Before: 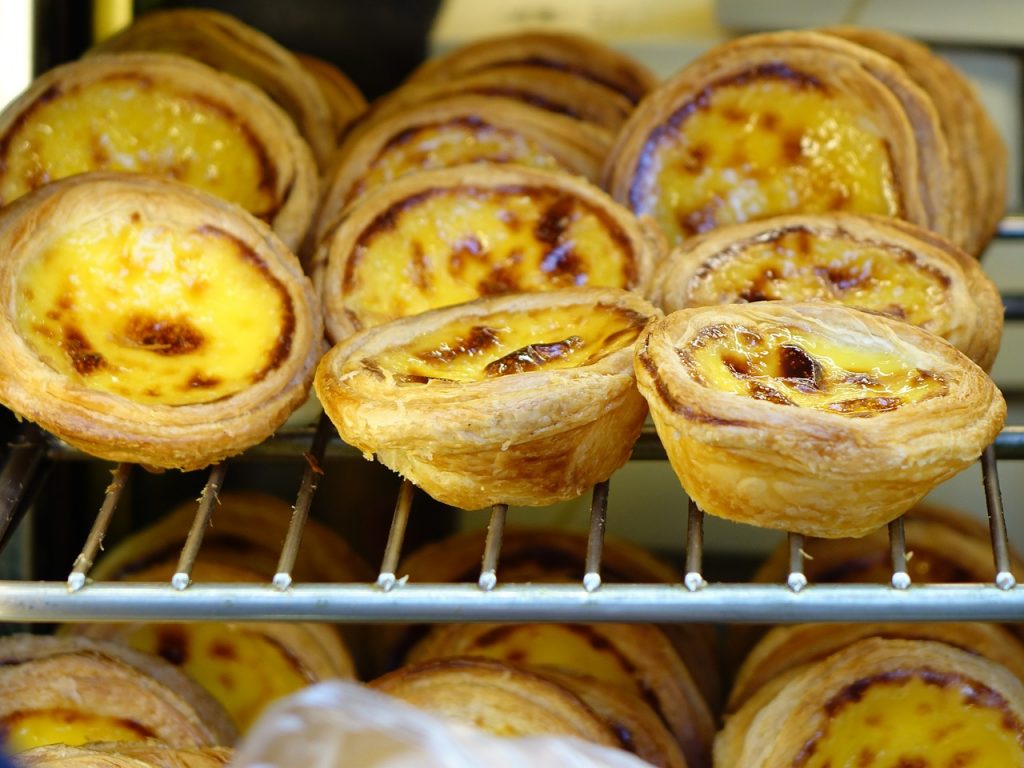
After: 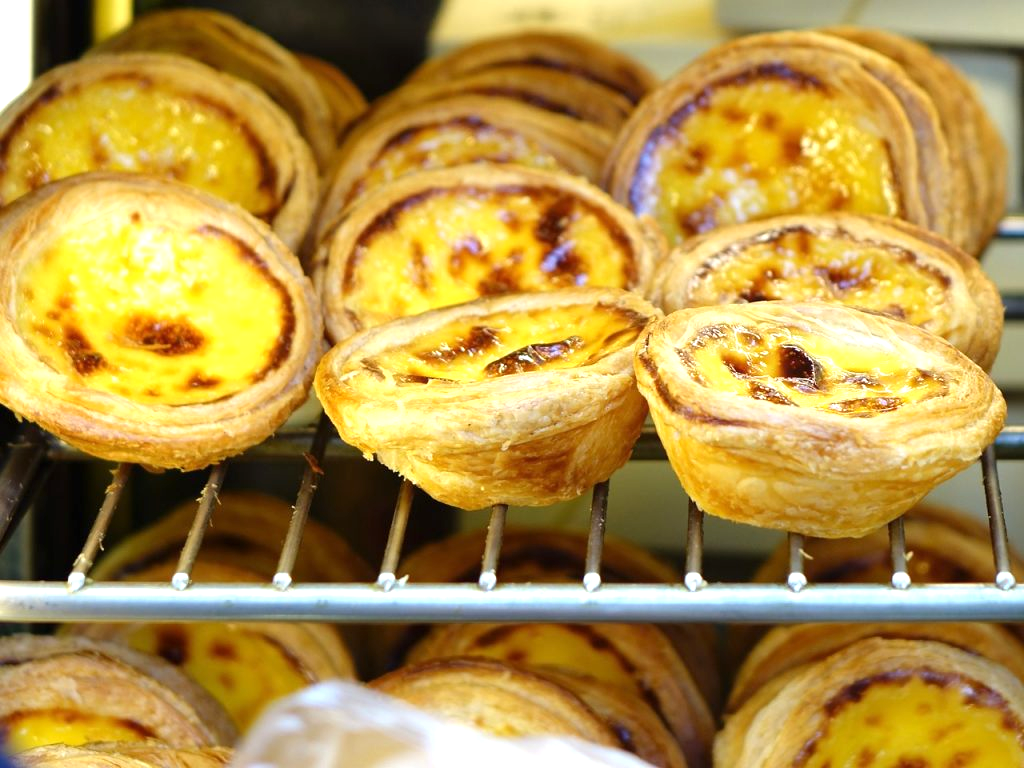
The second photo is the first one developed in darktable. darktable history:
exposure: exposure 0.6 EV, compensate highlight preservation false
white balance: emerald 1
